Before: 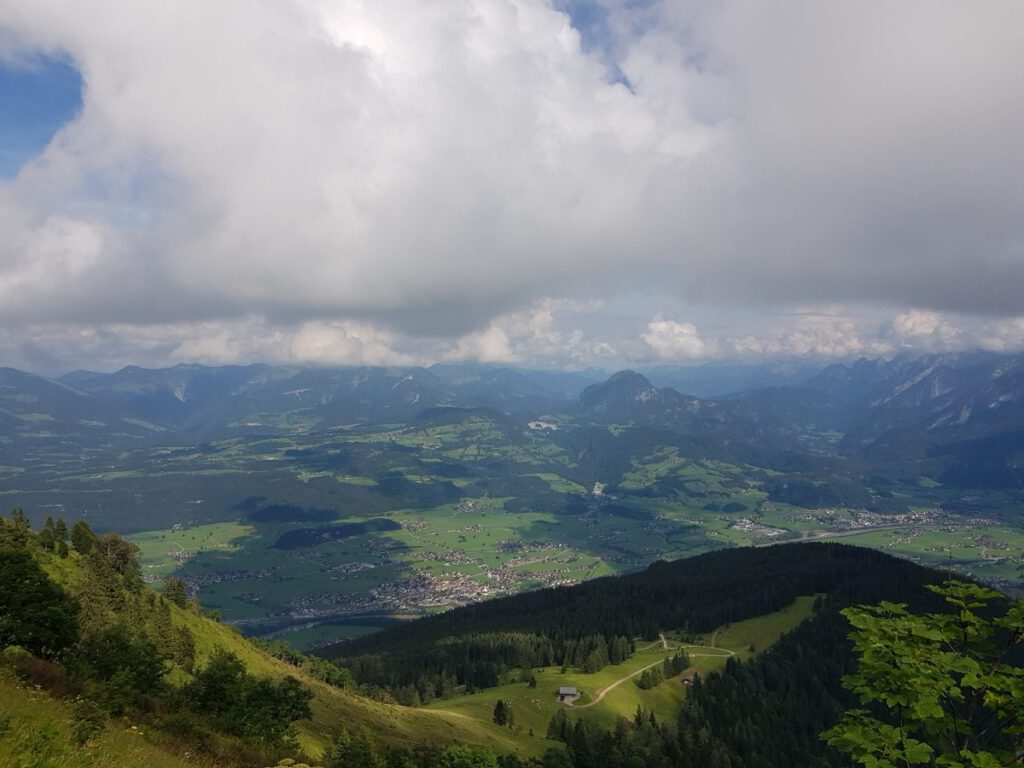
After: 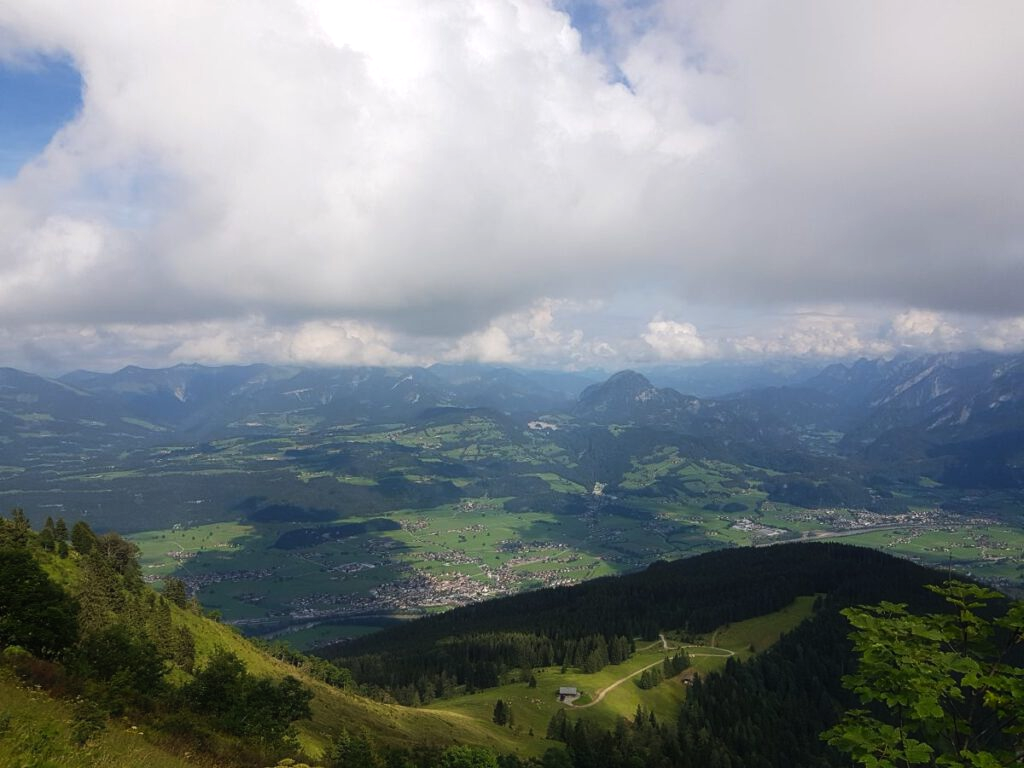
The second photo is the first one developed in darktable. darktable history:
tone equalizer: -8 EV -0.417 EV, -7 EV -0.389 EV, -6 EV -0.333 EV, -5 EV -0.222 EV, -3 EV 0.222 EV, -2 EV 0.333 EV, -1 EV 0.389 EV, +0 EV 0.417 EV, edges refinement/feathering 500, mask exposure compensation -1.57 EV, preserve details no
contrast equalizer: y [[0.5, 0.488, 0.462, 0.461, 0.491, 0.5], [0.5 ×6], [0.5 ×6], [0 ×6], [0 ×6]]
